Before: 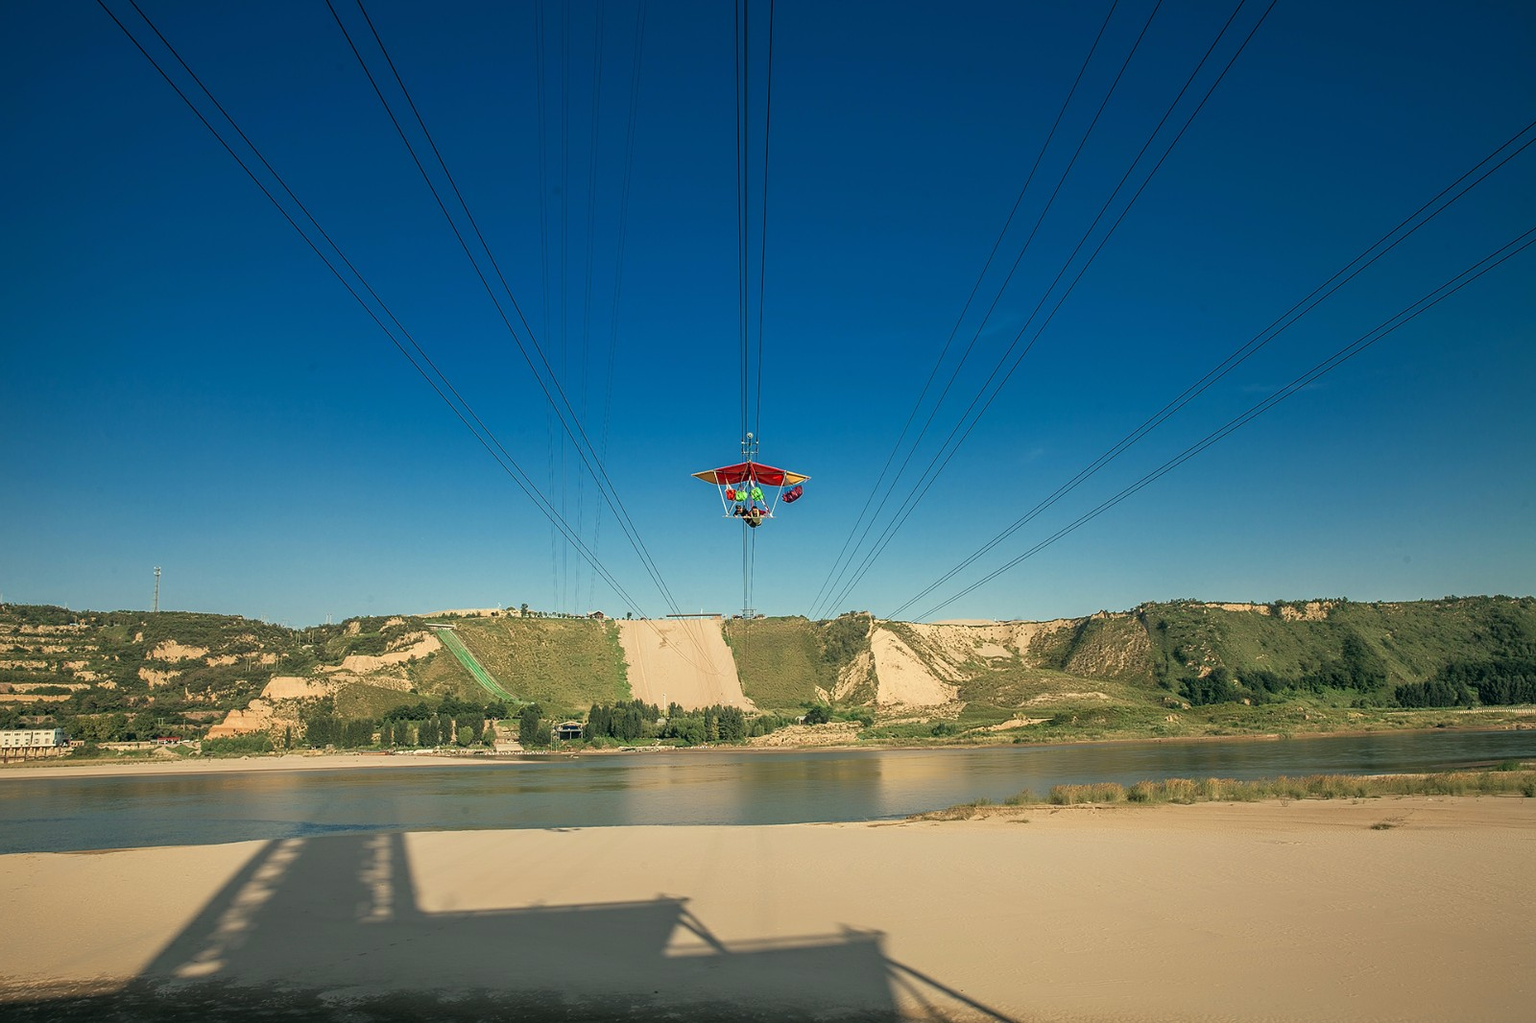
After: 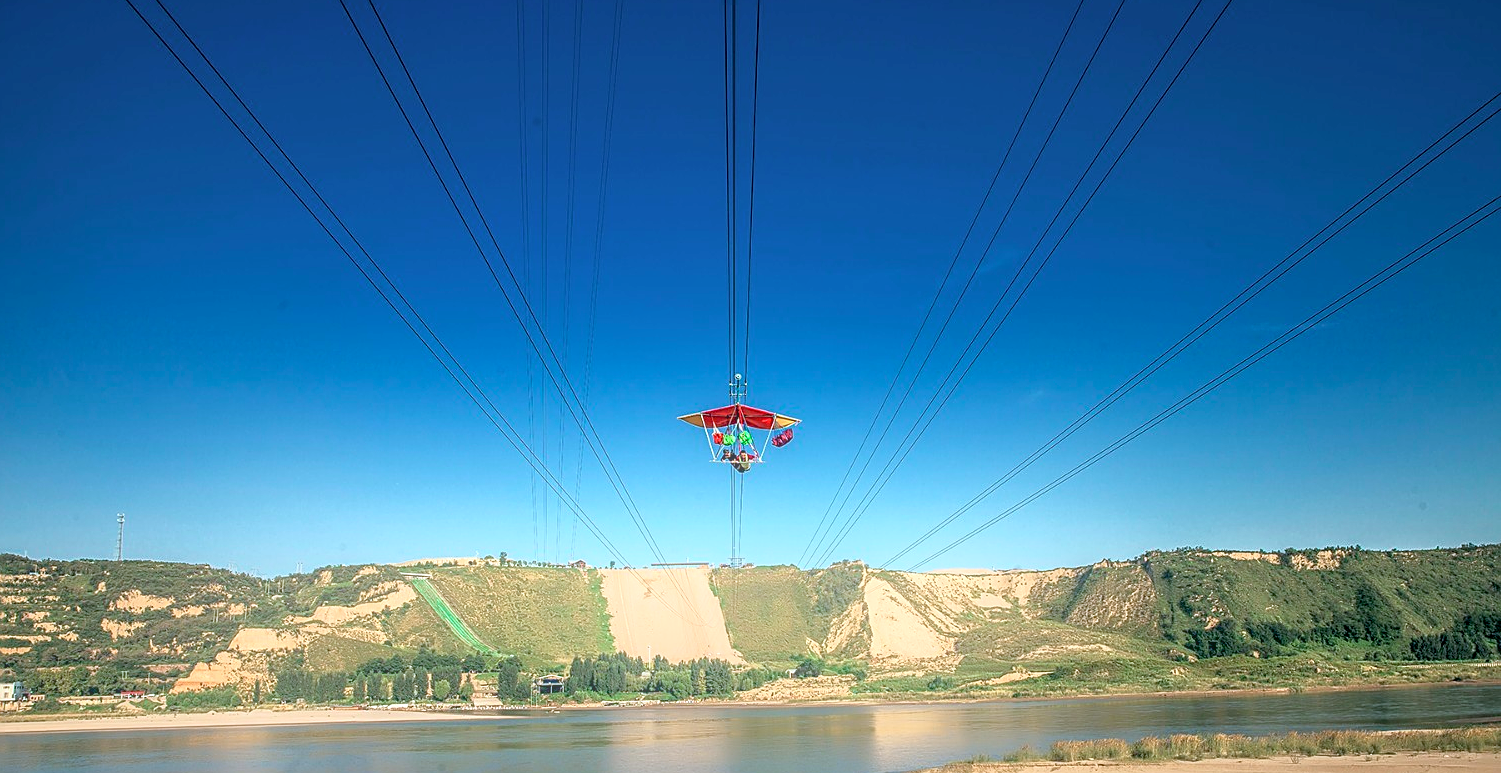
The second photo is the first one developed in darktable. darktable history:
tone curve: curves: ch0 [(0.013, 0) (0.061, 0.068) (0.239, 0.256) (0.502, 0.505) (0.683, 0.676) (0.761, 0.773) (0.858, 0.858) (0.987, 0.945)]; ch1 [(0, 0) (0.172, 0.123) (0.304, 0.267) (0.414, 0.395) (0.472, 0.473) (0.502, 0.508) (0.521, 0.528) (0.583, 0.595) (0.654, 0.673) (0.728, 0.761) (1, 1)]; ch2 [(0, 0) (0.411, 0.424) (0.485, 0.476) (0.502, 0.502) (0.553, 0.557) (0.57, 0.576) (1, 1)], color space Lab, independent channels, preserve colors none
contrast brightness saturation: contrast -0.02, brightness -0.01, saturation 0.03
sharpen: on, module defaults
exposure: black level correction 0.003, exposure 0.383 EV, compensate highlight preservation false
bloom: threshold 82.5%, strength 16.25%
color calibration: illuminant as shot in camera, x 0.37, y 0.382, temperature 4313.32 K
crop: left 2.737%, top 7.287%, right 3.421%, bottom 20.179%
local contrast: on, module defaults
